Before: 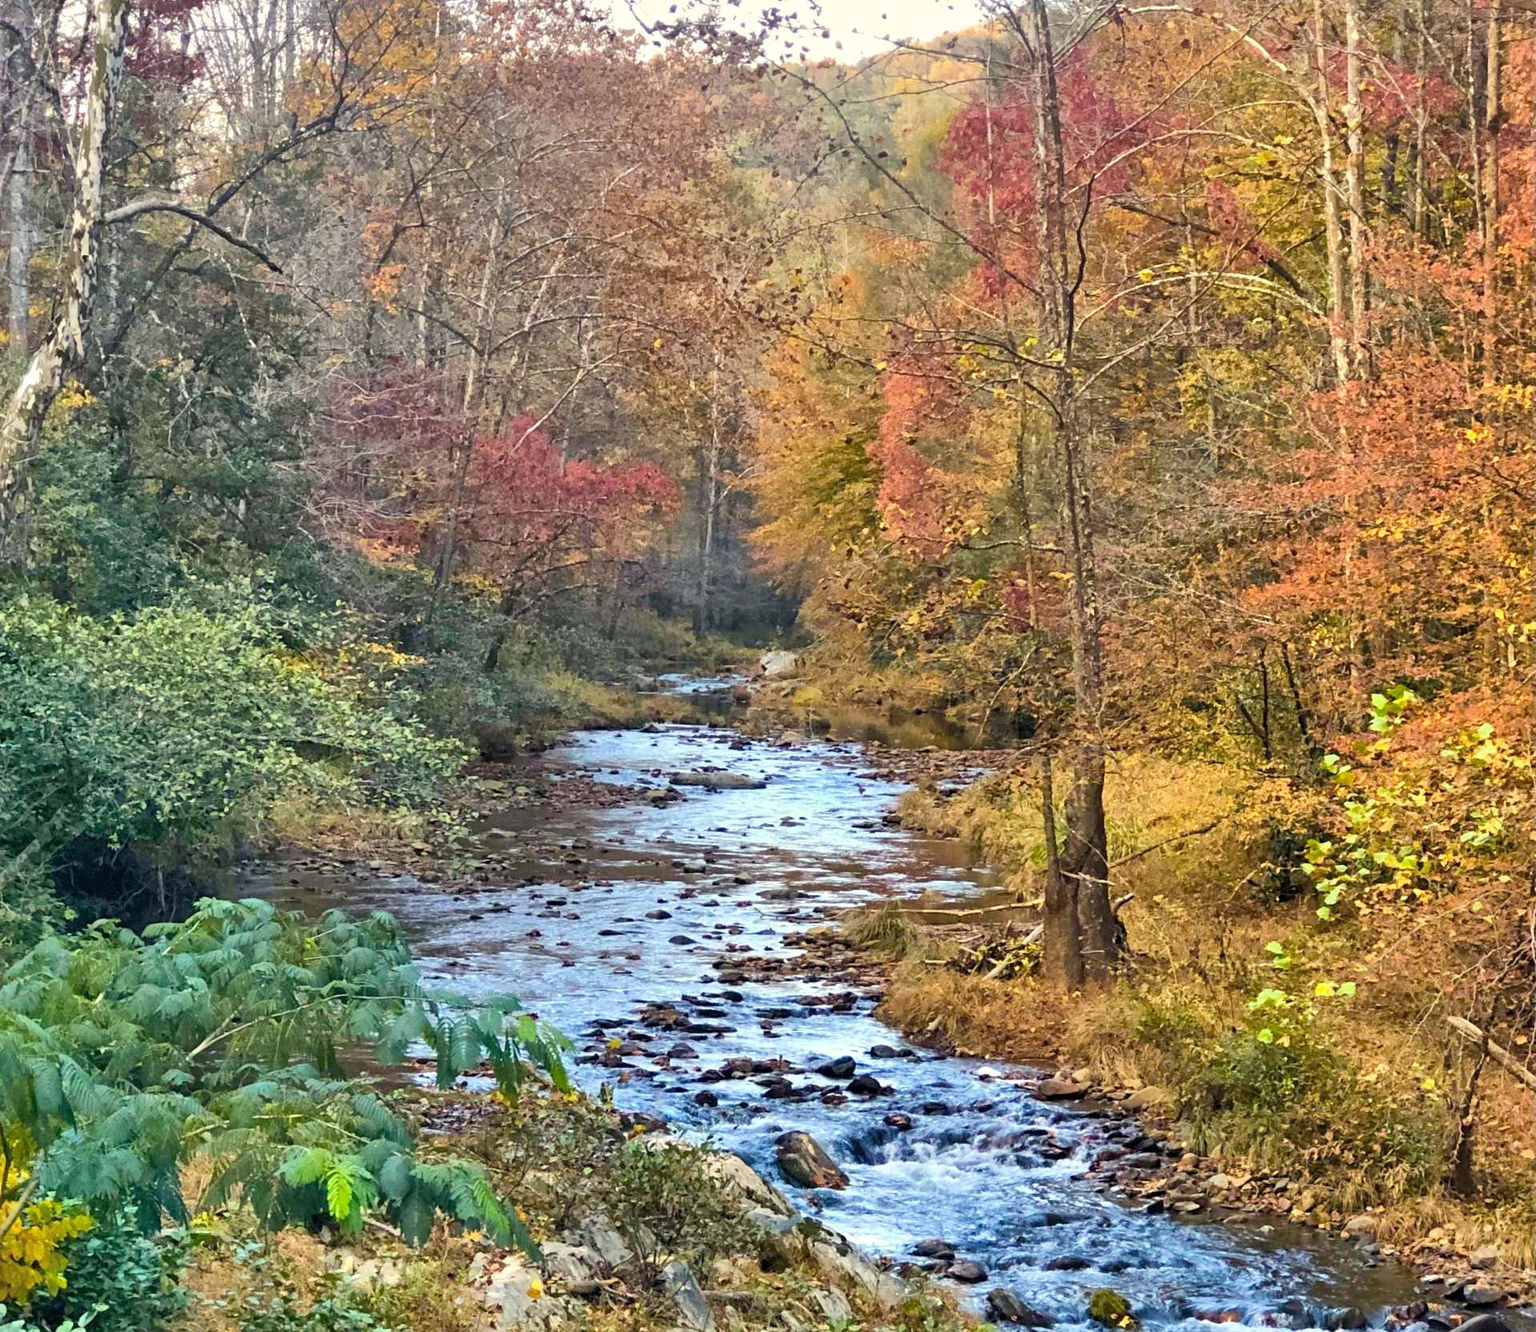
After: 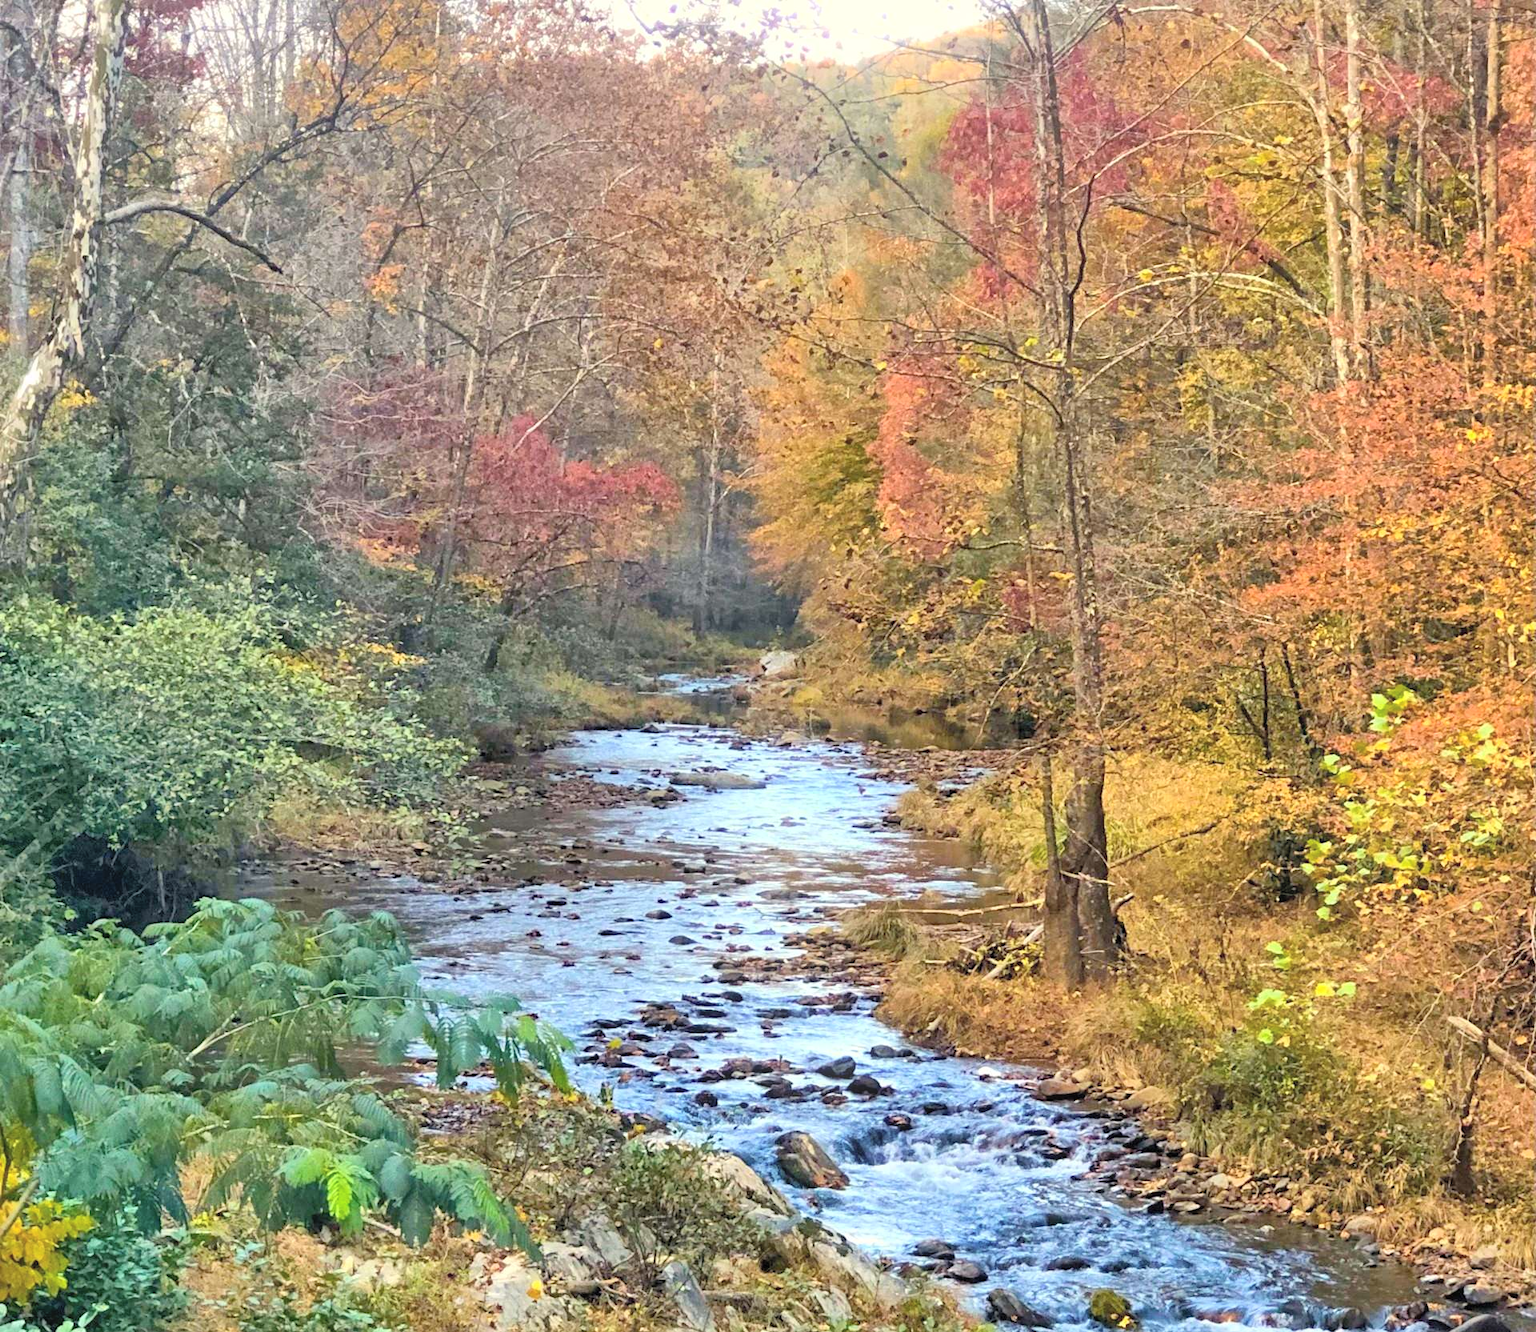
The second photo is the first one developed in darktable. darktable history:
contrast brightness saturation: brightness 0.15
bloom: size 9%, threshold 100%, strength 7%
